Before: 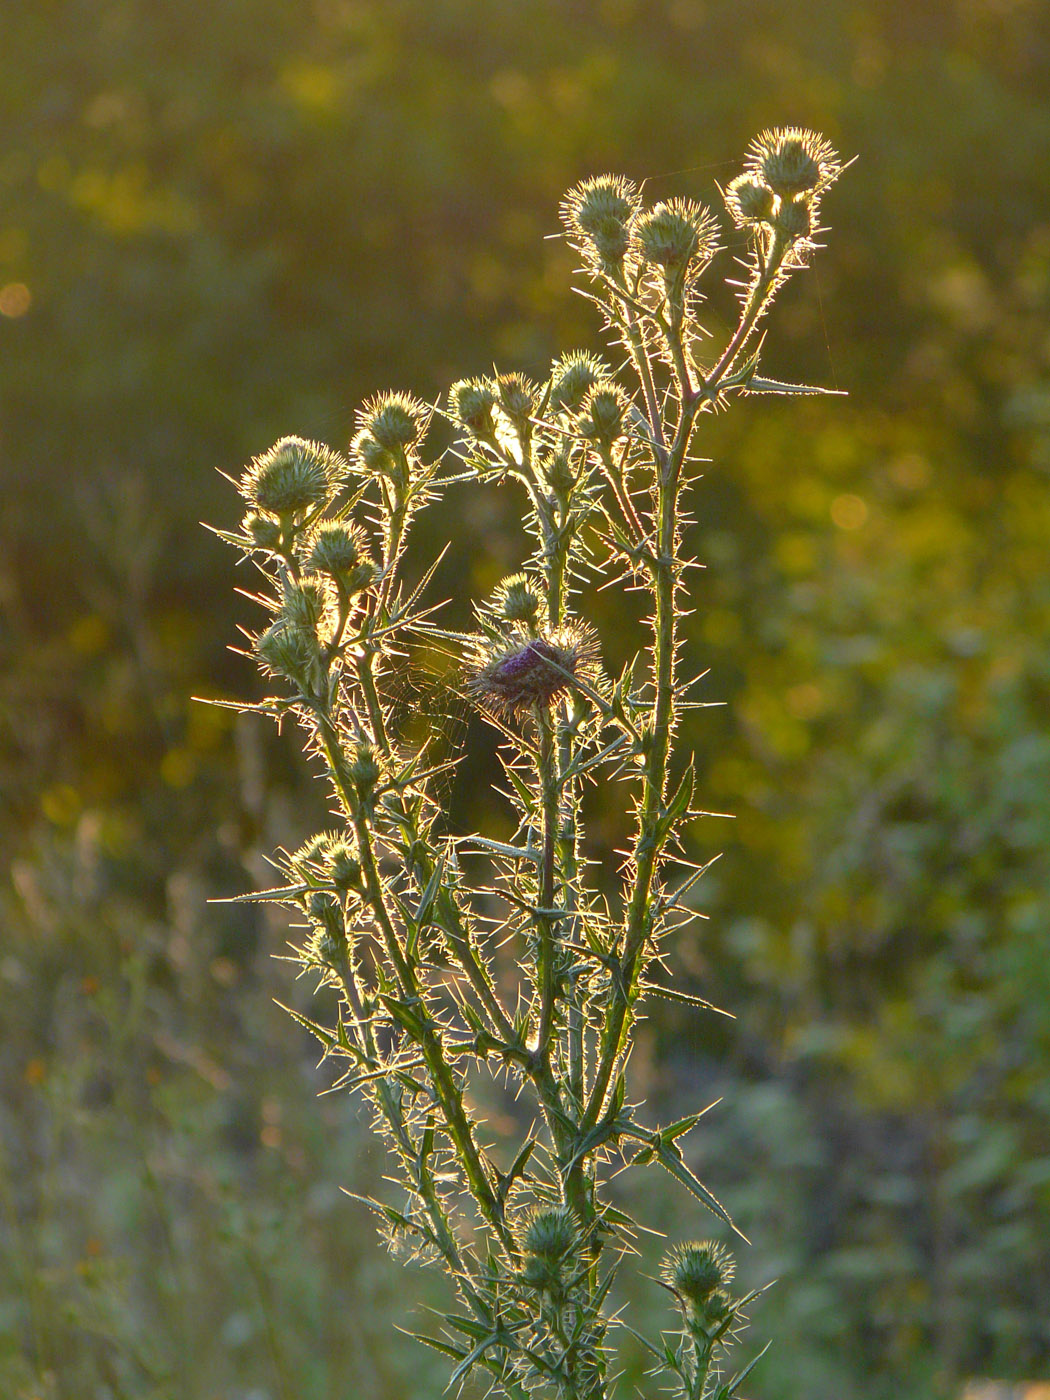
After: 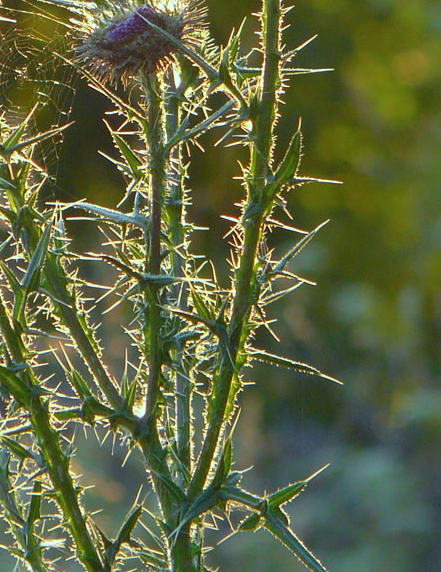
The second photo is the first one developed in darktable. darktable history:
color correction: highlights a* -4.28, highlights b* 7.08
crop: left 37.441%, top 45.307%, right 20.487%, bottom 13.79%
color calibration: x 0.38, y 0.39, temperature 4082.62 K
